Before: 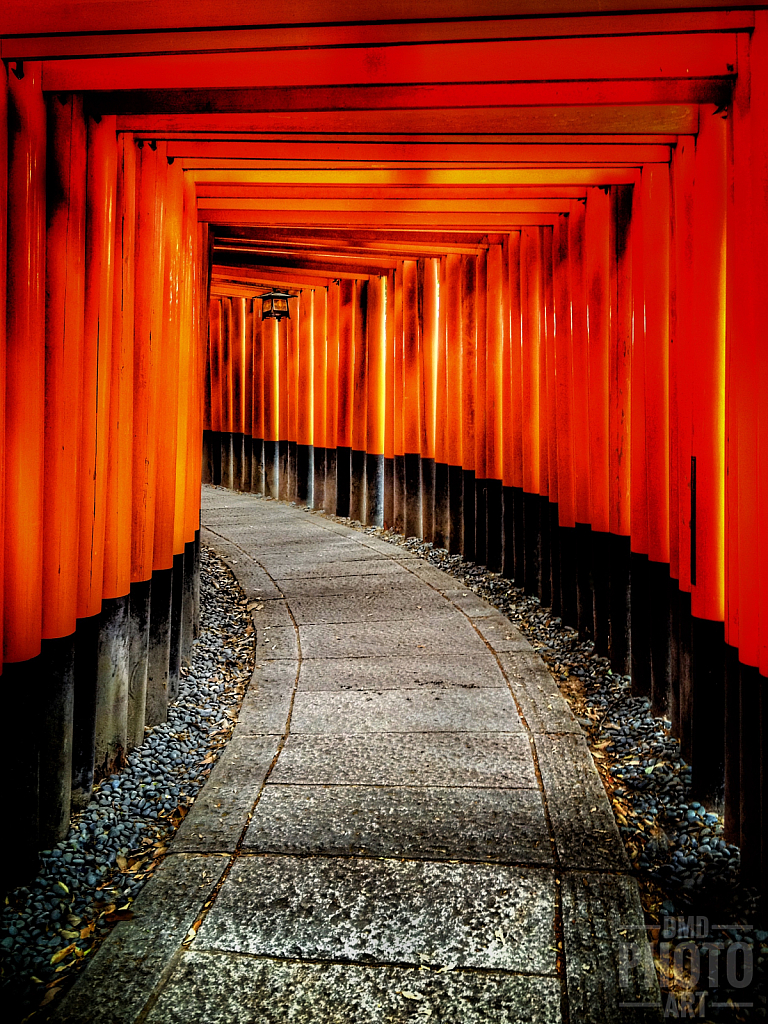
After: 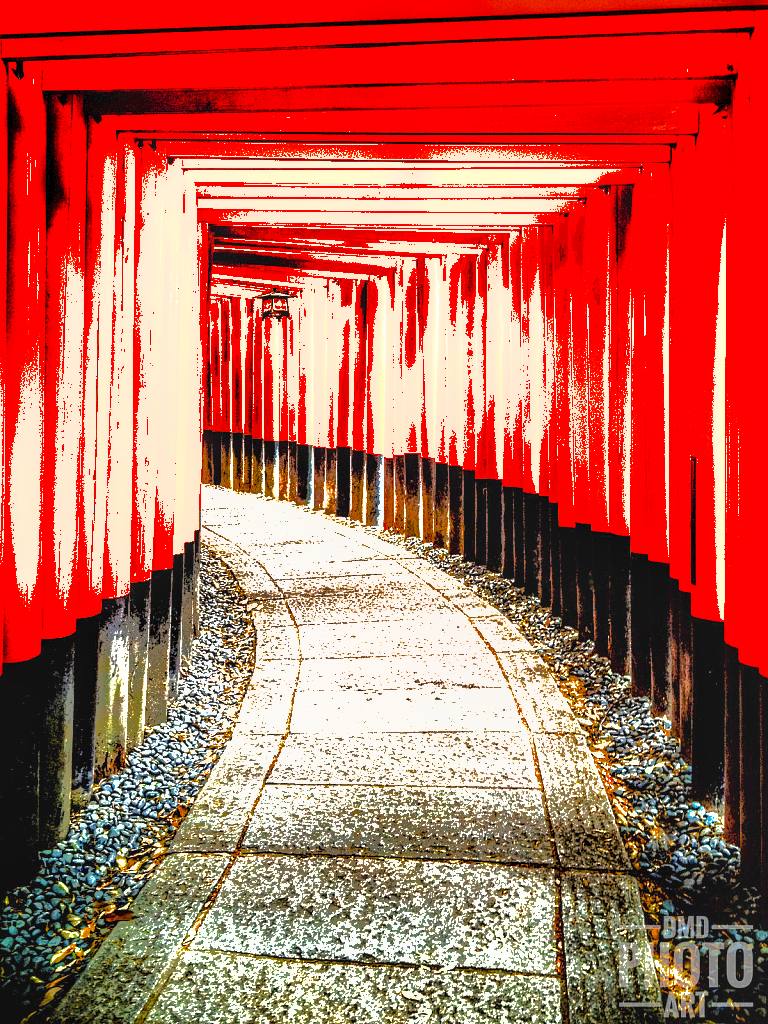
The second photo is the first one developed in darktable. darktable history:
local contrast: on, module defaults
color balance rgb: perceptual saturation grading › global saturation 20%, perceptual saturation grading › highlights -24.97%, perceptual saturation grading › shadows 49.937%, perceptual brilliance grading › mid-tones 9.779%, perceptual brilliance grading › shadows 15.62%, global vibrance 5.047%, contrast 3.104%
shadows and highlights: shadows 38.75, highlights -74.88
exposure: black level correction 0, exposure 2.402 EV, compensate highlight preservation false
